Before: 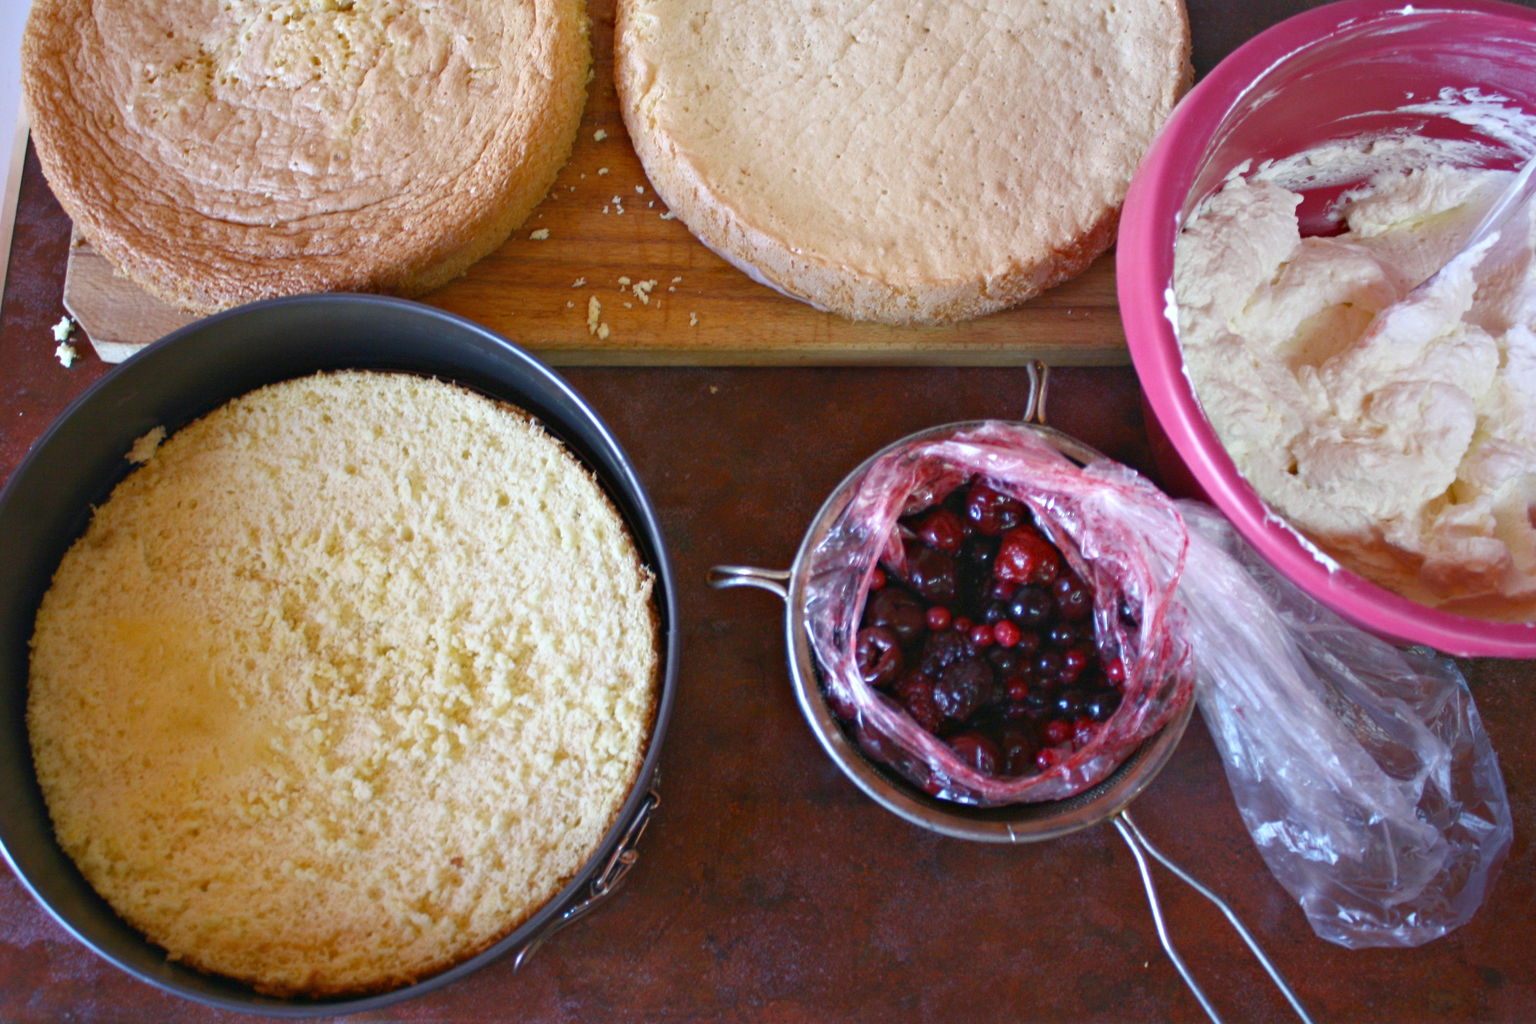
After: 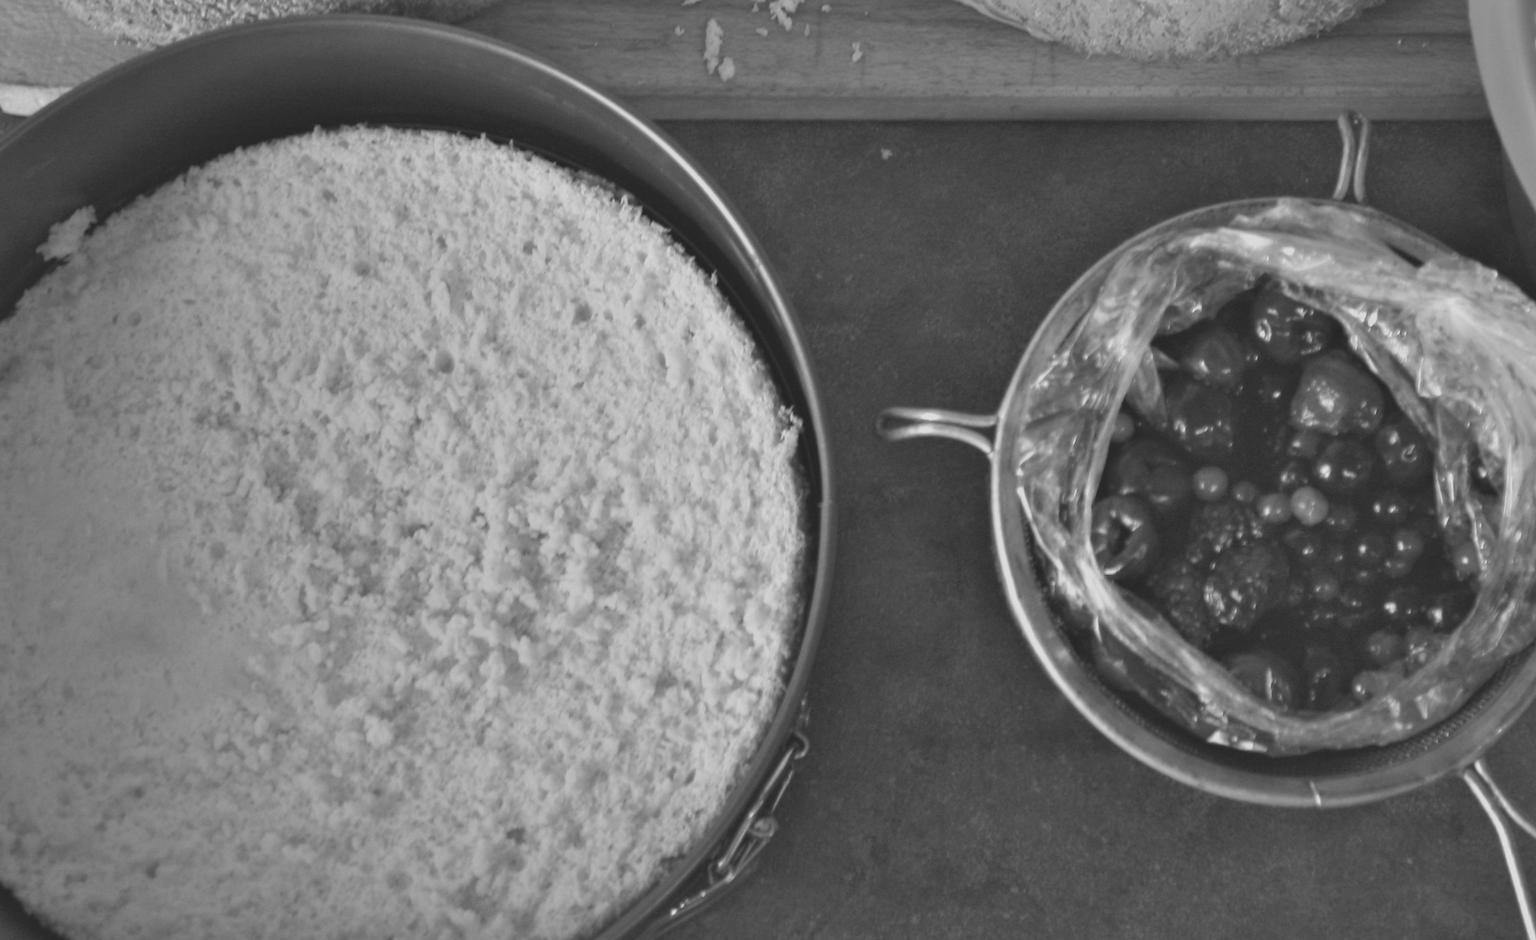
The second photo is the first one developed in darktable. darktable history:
crop: left 6.488%, top 27.668%, right 24.183%, bottom 8.656%
shadows and highlights: soften with gaussian
color zones: curves: ch1 [(0, -0.014) (0.143, -0.013) (0.286, -0.013) (0.429, -0.016) (0.571, -0.019) (0.714, -0.015) (0.857, 0.002) (1, -0.014)]
contrast brightness saturation: contrast -0.26, saturation -0.43
